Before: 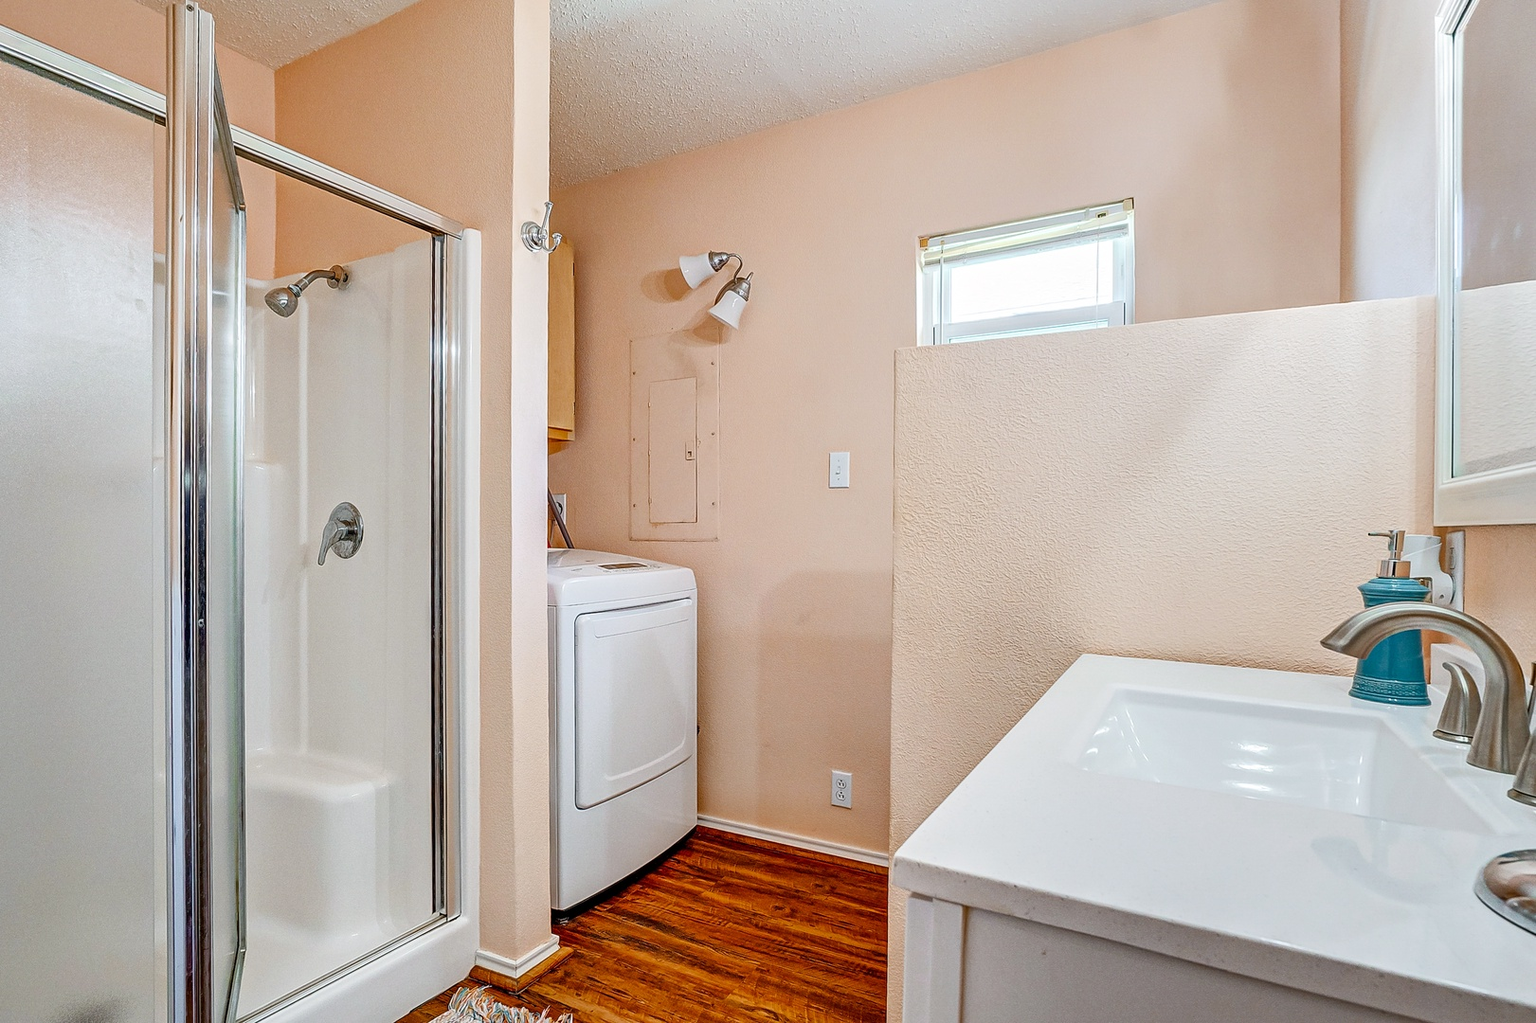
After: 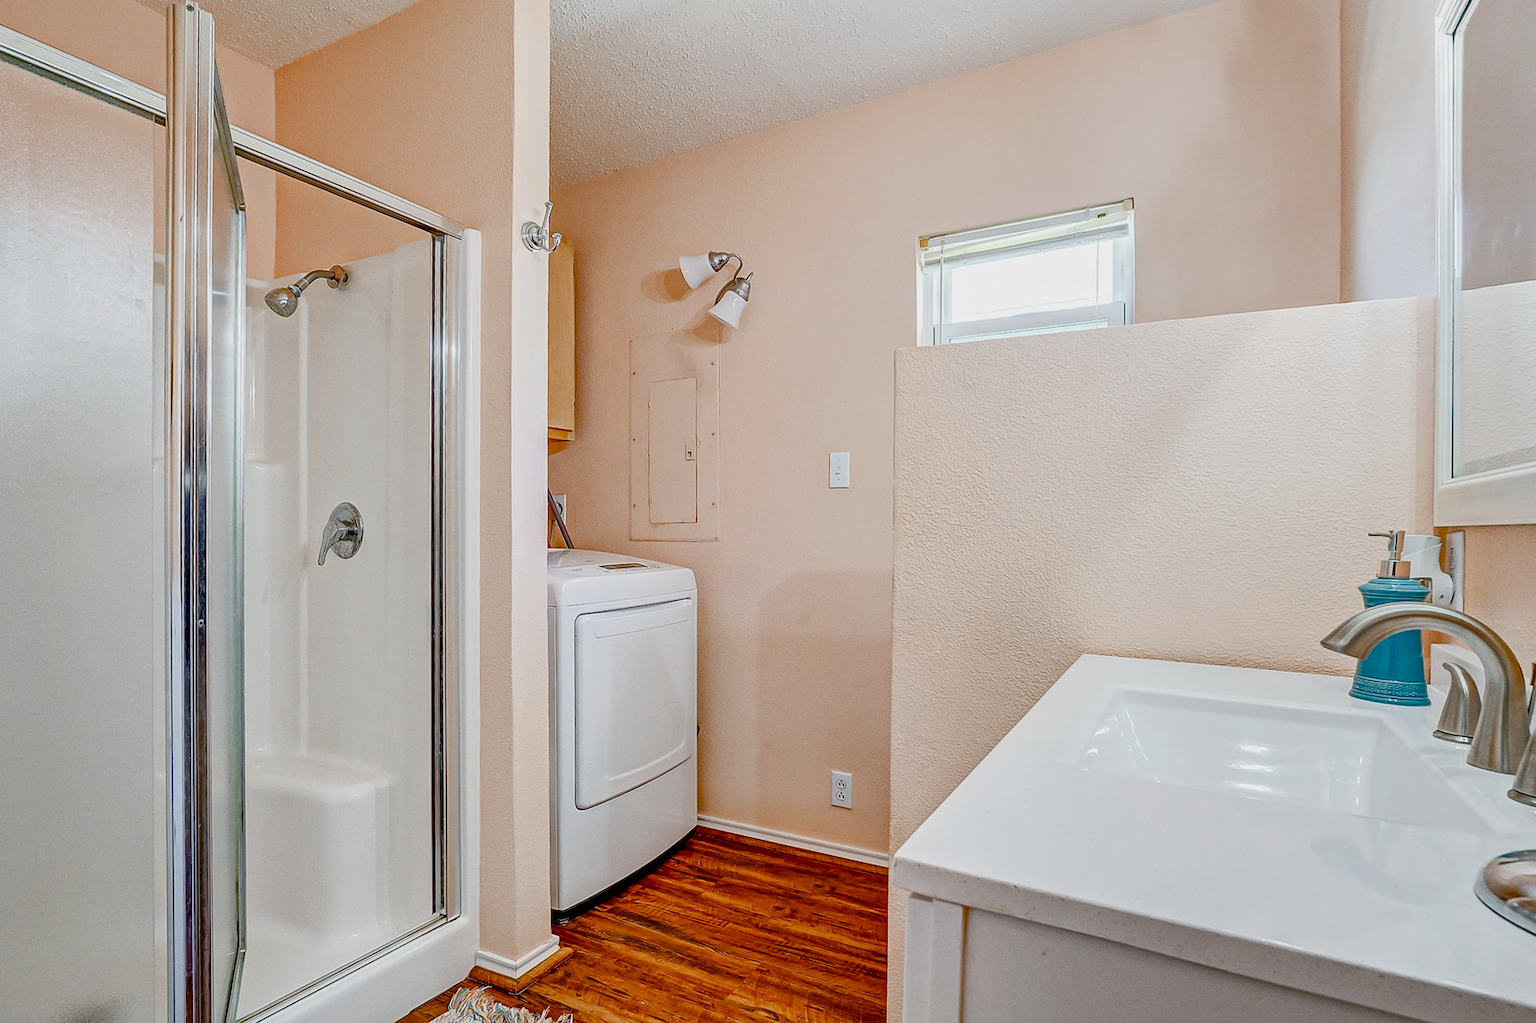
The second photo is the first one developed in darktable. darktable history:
color balance rgb: shadows lift › chroma 2.004%, shadows lift › hue 248.18°, perceptual saturation grading › global saturation 20%, perceptual saturation grading › highlights -50.115%, perceptual saturation grading › shadows 30.986%, contrast -10.4%
